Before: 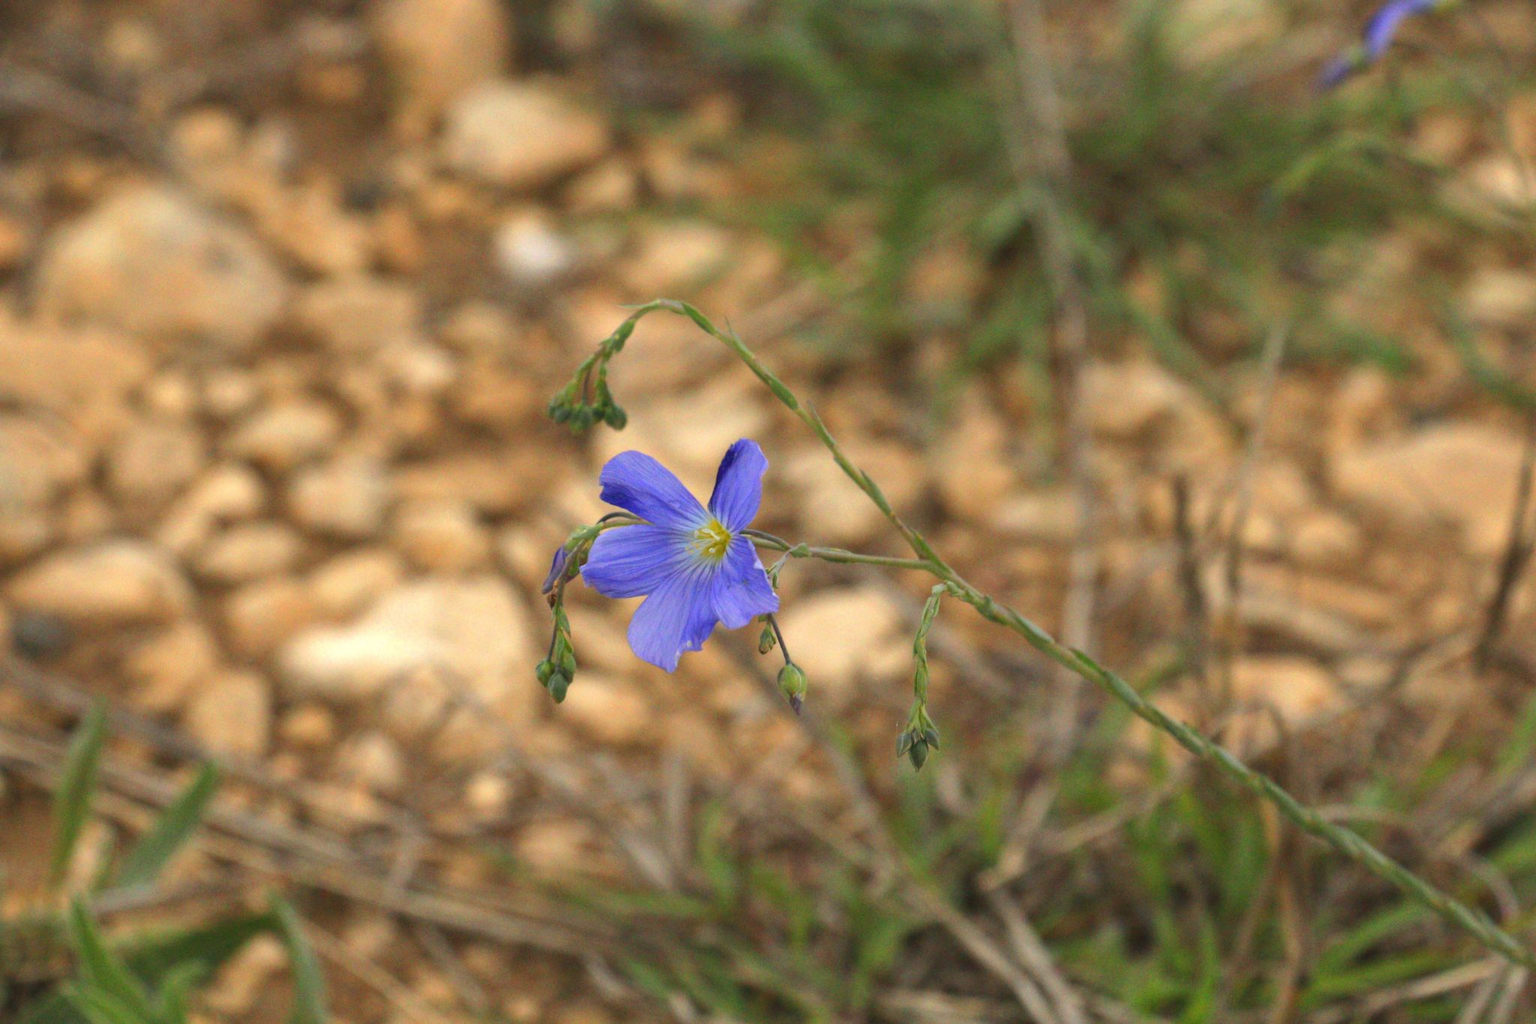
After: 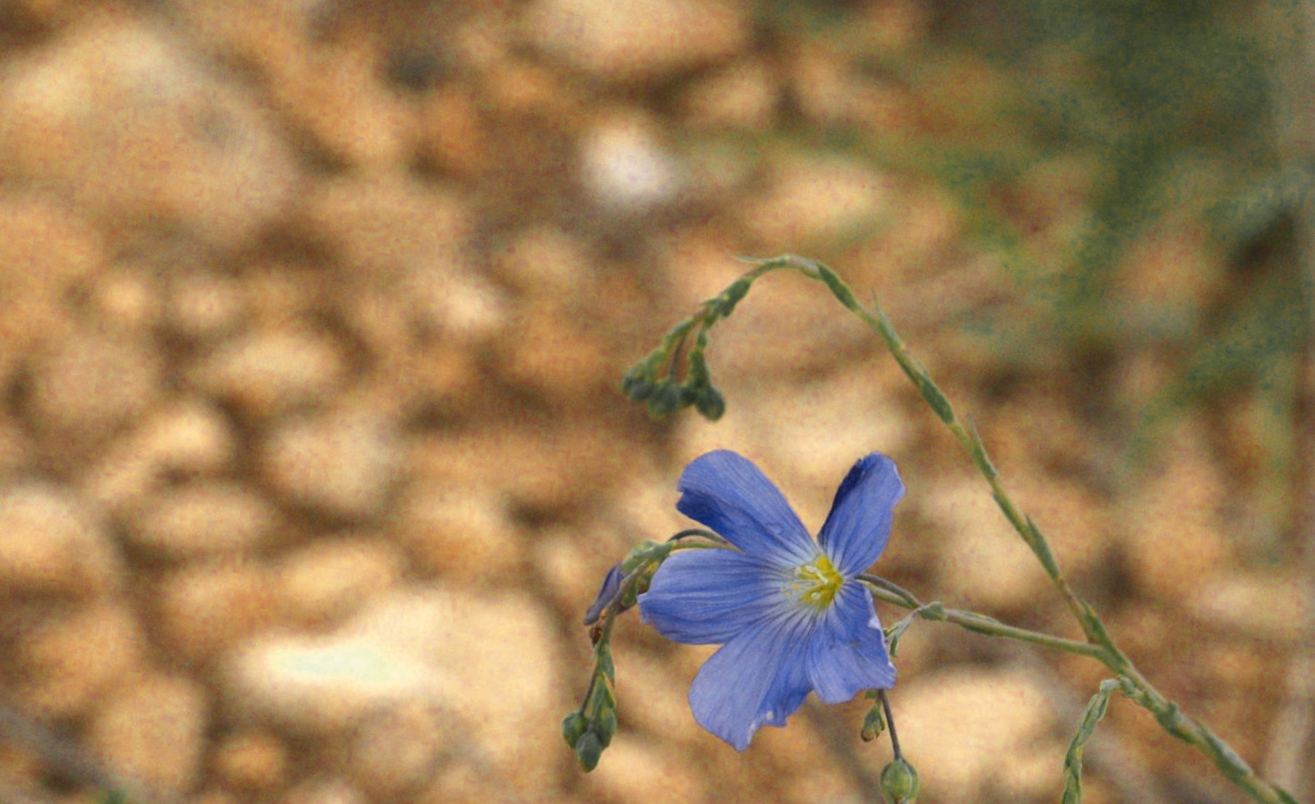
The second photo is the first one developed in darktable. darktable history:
crop and rotate: angle -4.99°, left 2.122%, top 6.945%, right 27.566%, bottom 30.519%
color zones: curves: ch0 [(0.035, 0.242) (0.25, 0.5) (0.384, 0.214) (0.488, 0.255) (0.75, 0.5)]; ch1 [(0.063, 0.379) (0.25, 0.5) (0.354, 0.201) (0.489, 0.085) (0.729, 0.271)]; ch2 [(0.25, 0.5) (0.38, 0.517) (0.442, 0.51) (0.735, 0.456)]
rotate and perspective: rotation 2.27°, automatic cropping off
